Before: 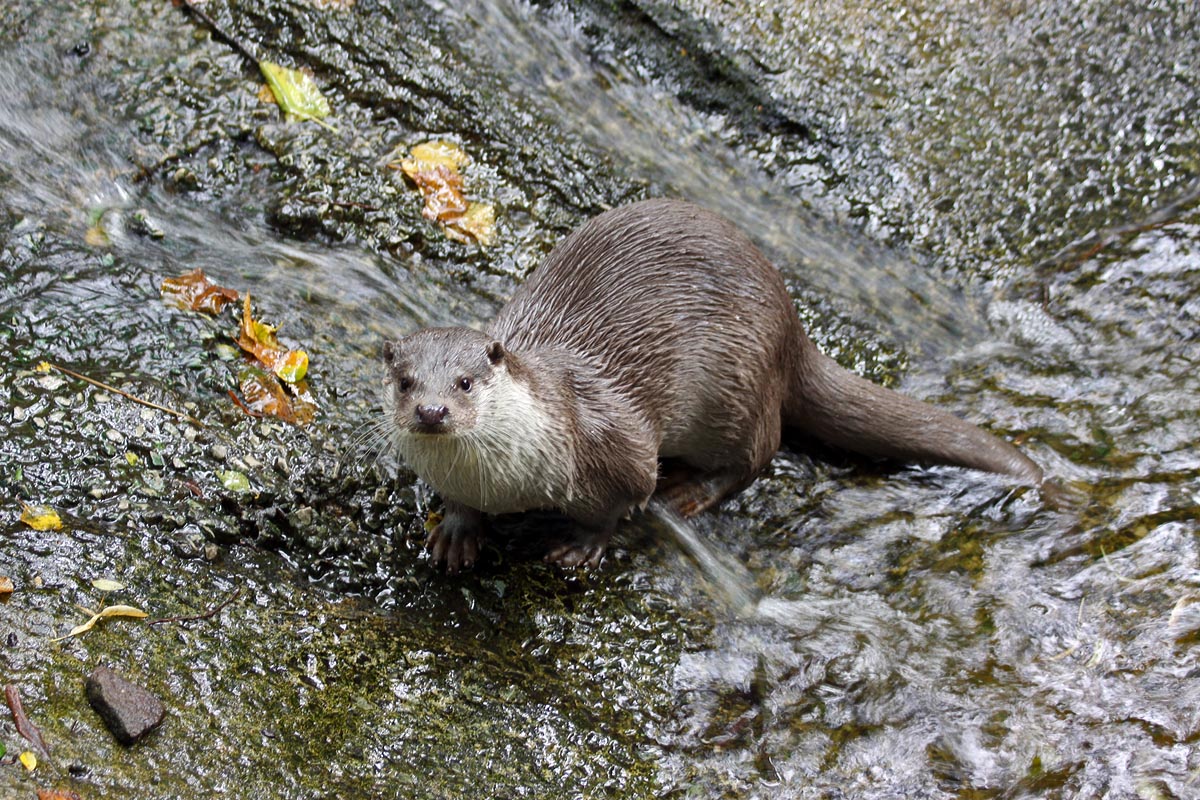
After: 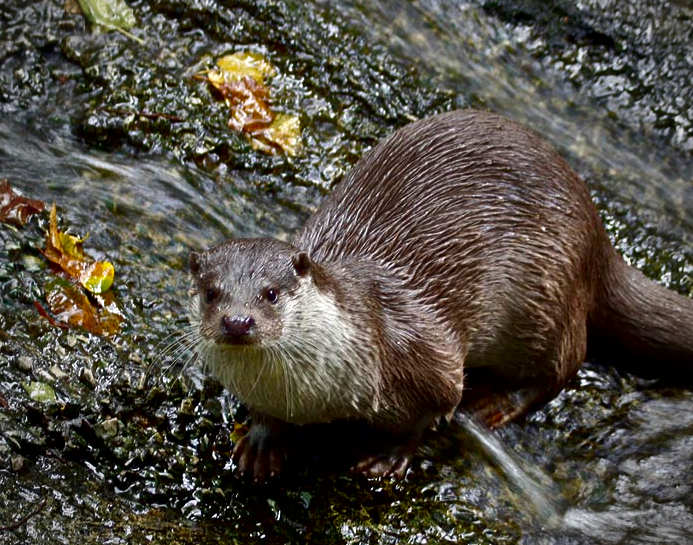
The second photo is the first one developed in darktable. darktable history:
vignetting: fall-off start 71.74%
tone equalizer: -7 EV 0.15 EV, -6 EV 0.6 EV, -5 EV 1.15 EV, -4 EV 1.33 EV, -3 EV 1.15 EV, -2 EV 0.6 EV, -1 EV 0.15 EV, mask exposure compensation -0.5 EV
shadows and highlights: shadows 43.71, white point adjustment -1.46, soften with gaussian
color balance rgb: perceptual saturation grading › global saturation 20%, global vibrance 10%
contrast brightness saturation: brightness -0.52
crop: left 16.202%, top 11.208%, right 26.045%, bottom 20.557%
velvia: strength 6%
